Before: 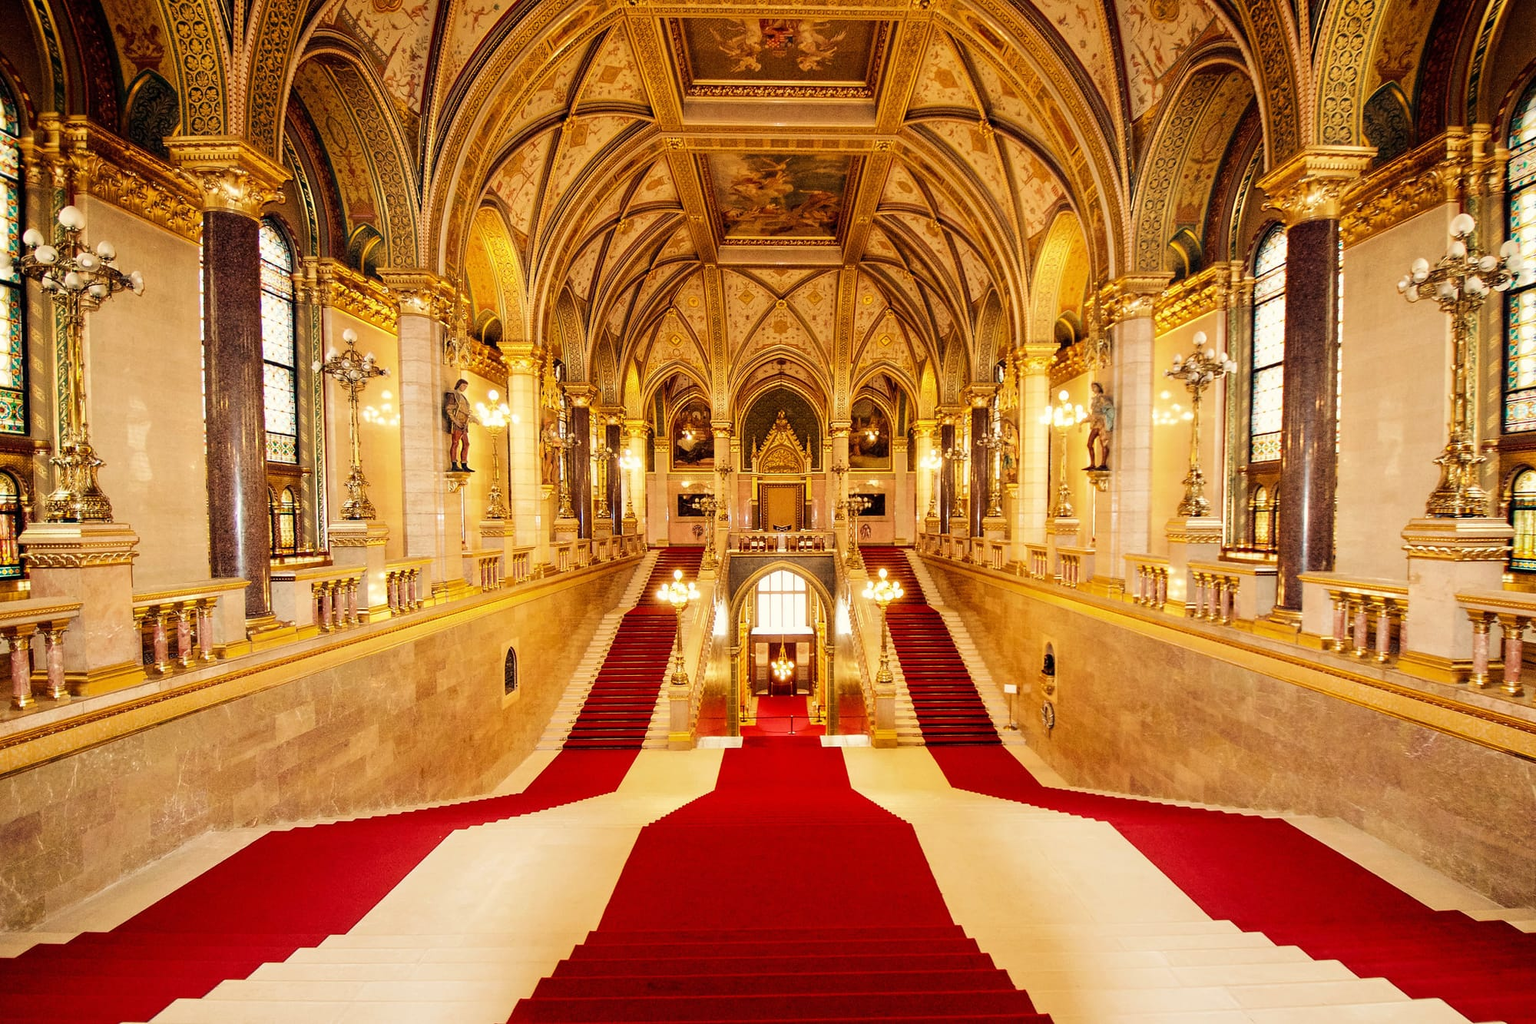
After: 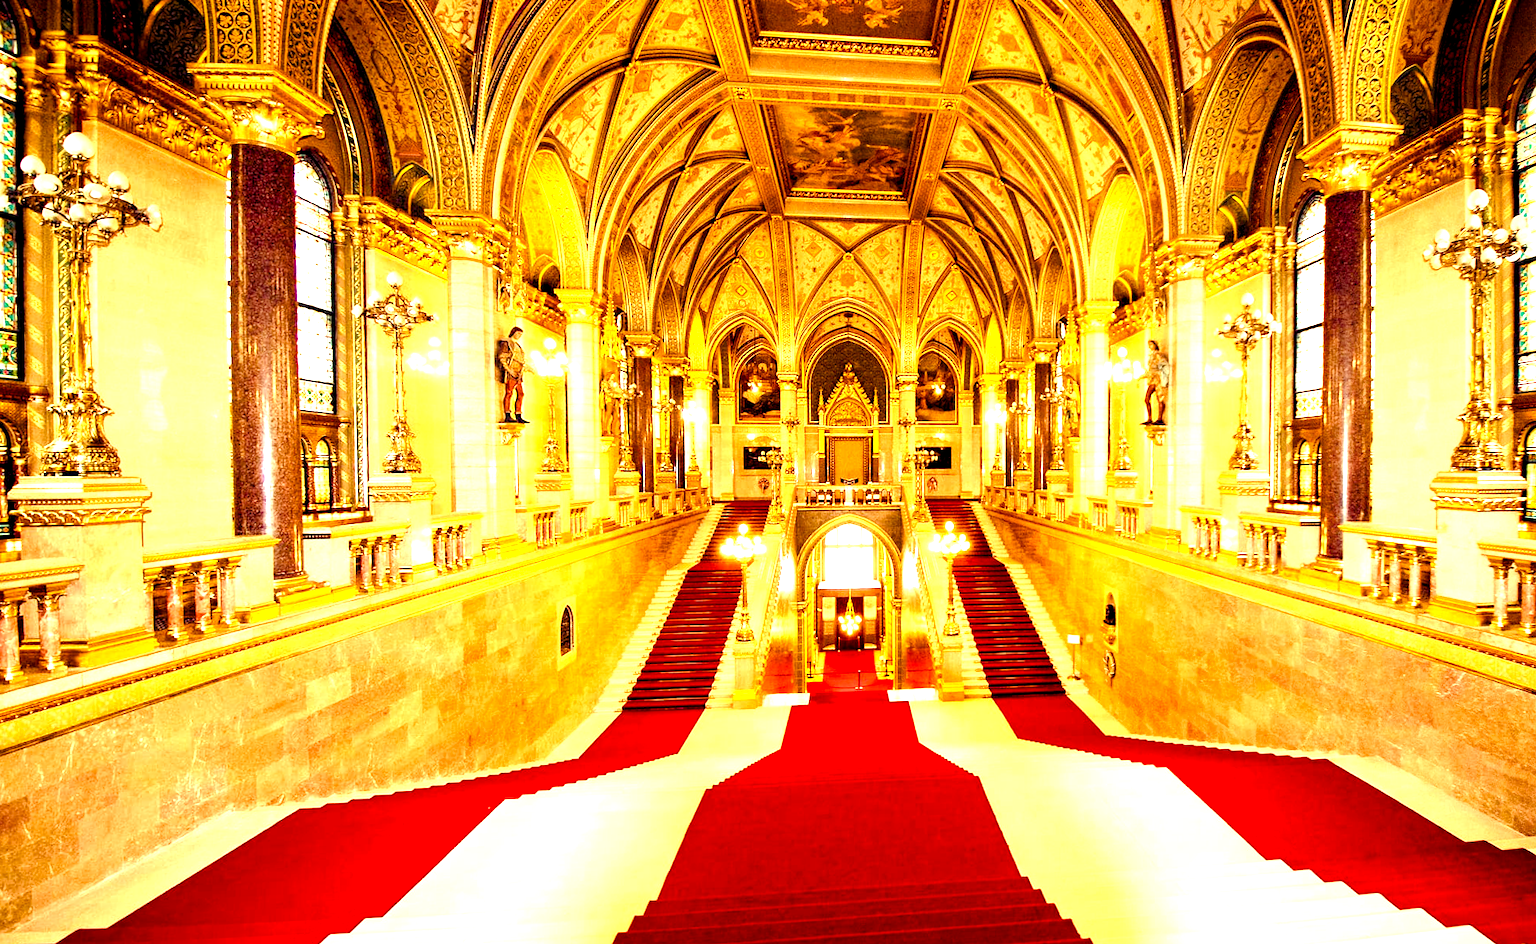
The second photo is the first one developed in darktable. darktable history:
color balance rgb: shadows lift › luminance -21.66%, shadows lift › chroma 8.98%, shadows lift › hue 283.37°, power › chroma 1.55%, power › hue 25.59°, highlights gain › luminance 6.08%, highlights gain › chroma 2.55%, highlights gain › hue 90°, global offset › luminance -0.87%, perceptual saturation grading › global saturation 27.49%, perceptual saturation grading › highlights -28.39%, perceptual saturation grading › mid-tones 15.22%, perceptual saturation grading › shadows 33.98%, perceptual brilliance grading › highlights 10%, perceptual brilliance grading › mid-tones 5%
rotate and perspective: rotation -0.013°, lens shift (vertical) -0.027, lens shift (horizontal) 0.178, crop left 0.016, crop right 0.989, crop top 0.082, crop bottom 0.918
exposure: black level correction 0, exposure 0.95 EV, compensate exposure bias true, compensate highlight preservation false
